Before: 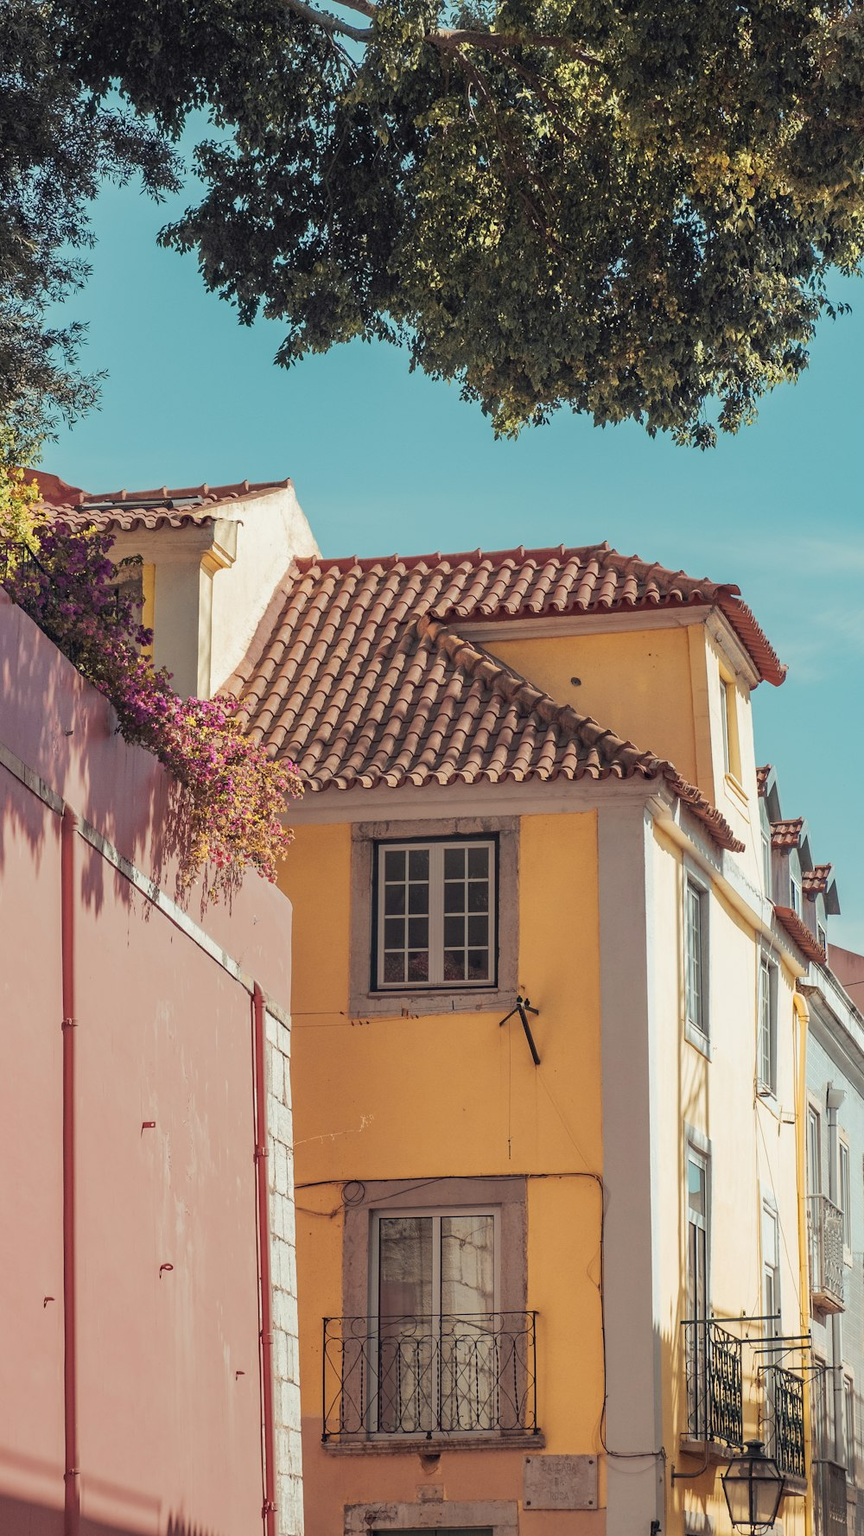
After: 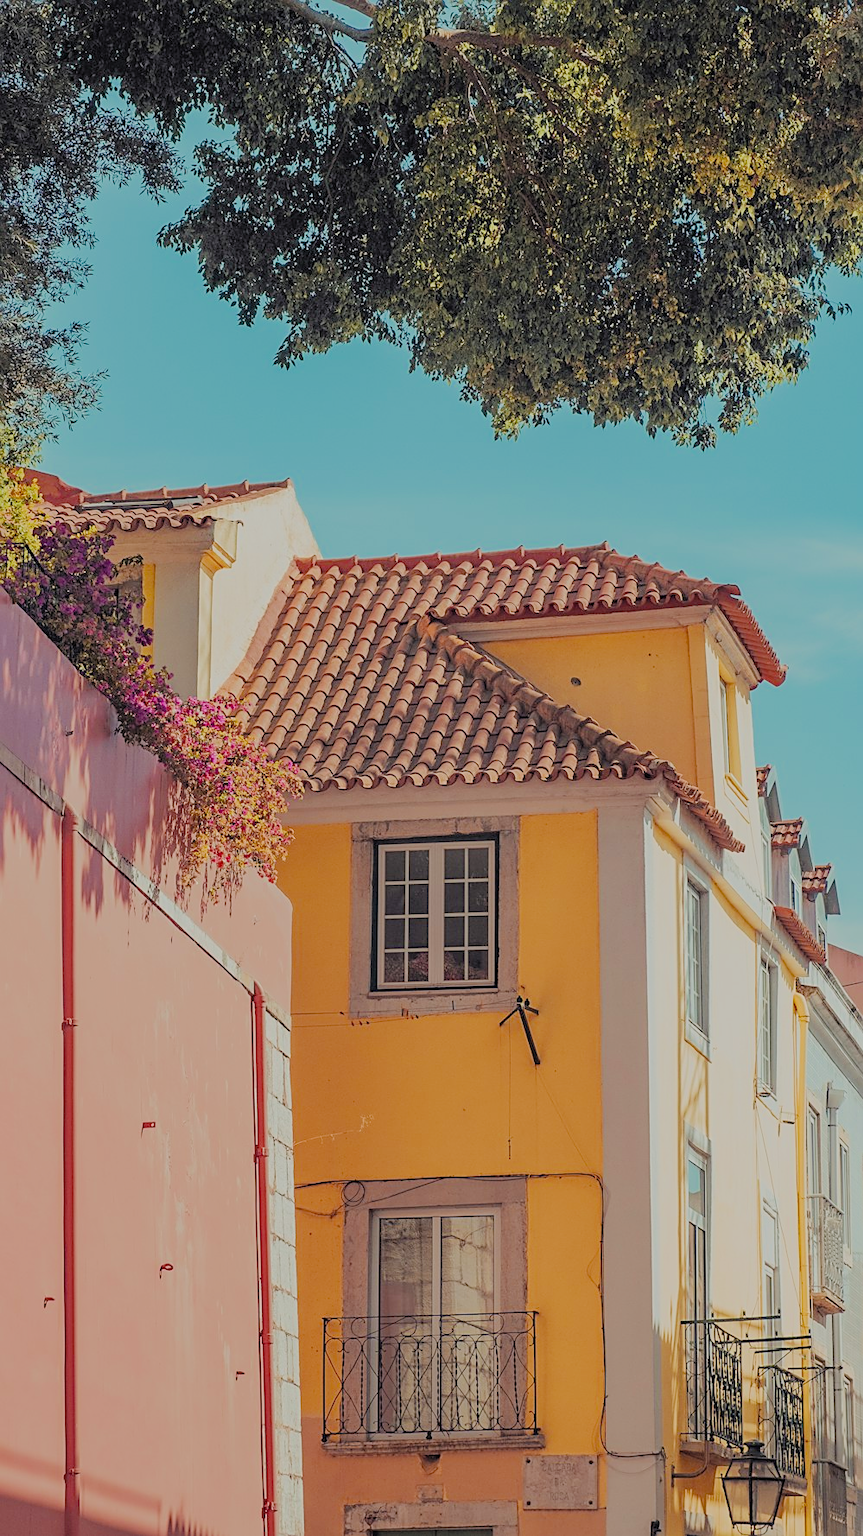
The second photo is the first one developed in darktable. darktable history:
filmic rgb: black relative exposure -8 EV, white relative exposure 8.03 EV, hardness 2.4, latitude 9.68%, contrast 0.726, highlights saturation mix 9.08%, shadows ↔ highlights balance 1.78%, add noise in highlights 0.1, color science v4 (2020), type of noise poissonian
exposure: black level correction 0, exposure 0.499 EV, compensate highlight preservation false
sharpen: on, module defaults
